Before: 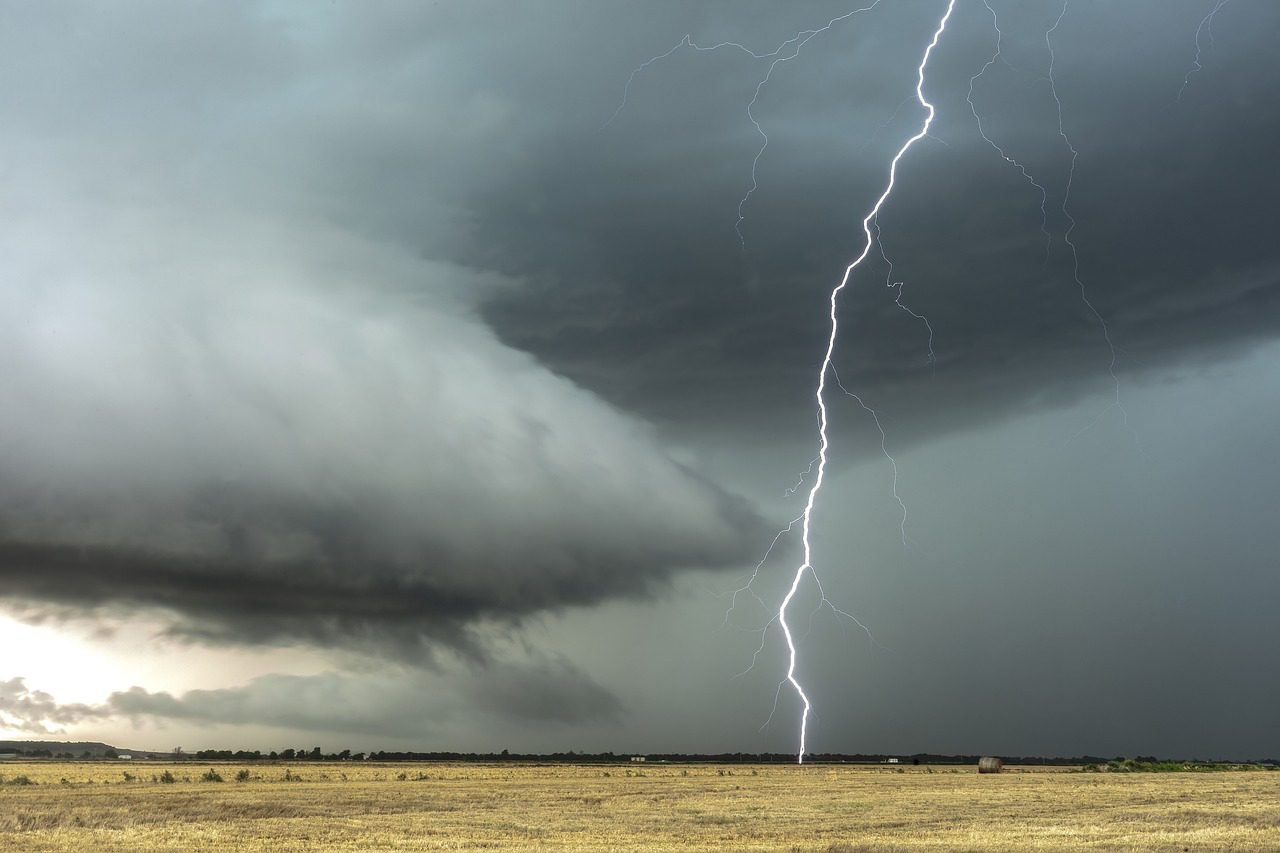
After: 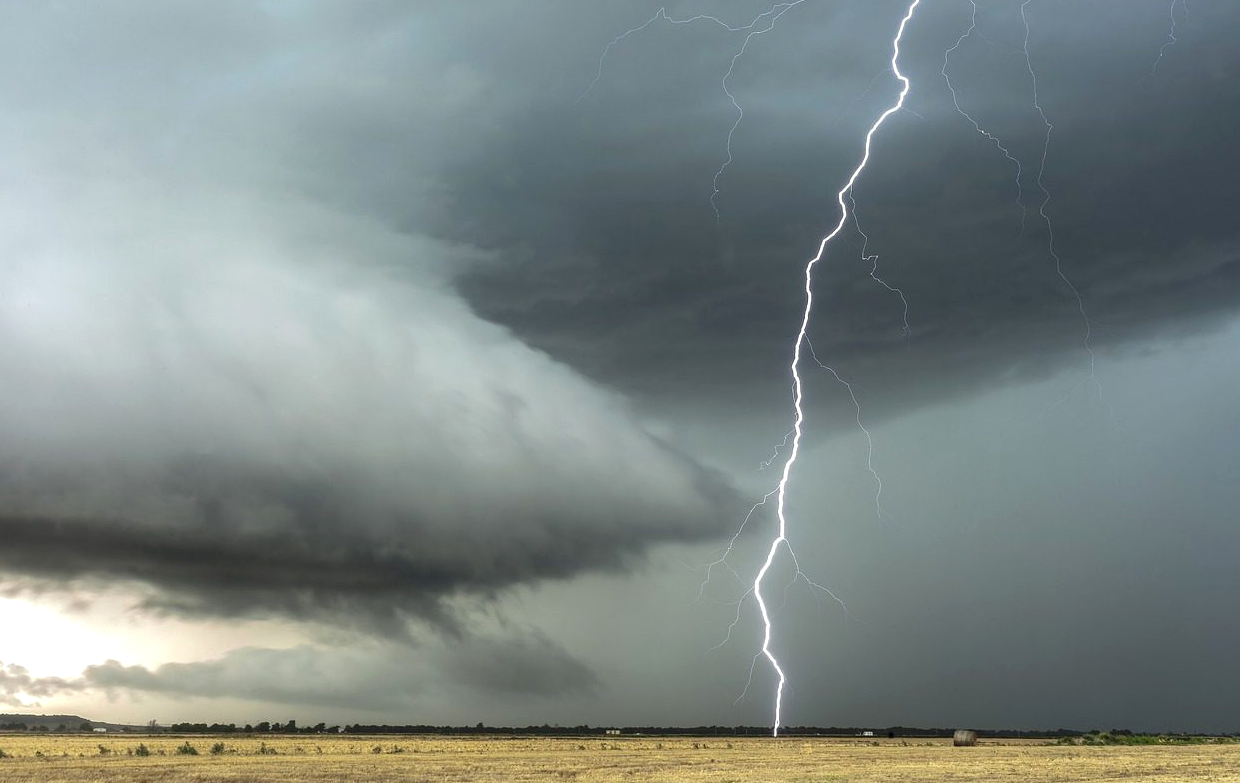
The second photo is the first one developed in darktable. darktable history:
crop: left 1.964%, top 3.251%, right 1.122%, bottom 4.933%
exposure: exposure 0.178 EV, compensate exposure bias true, compensate highlight preservation false
